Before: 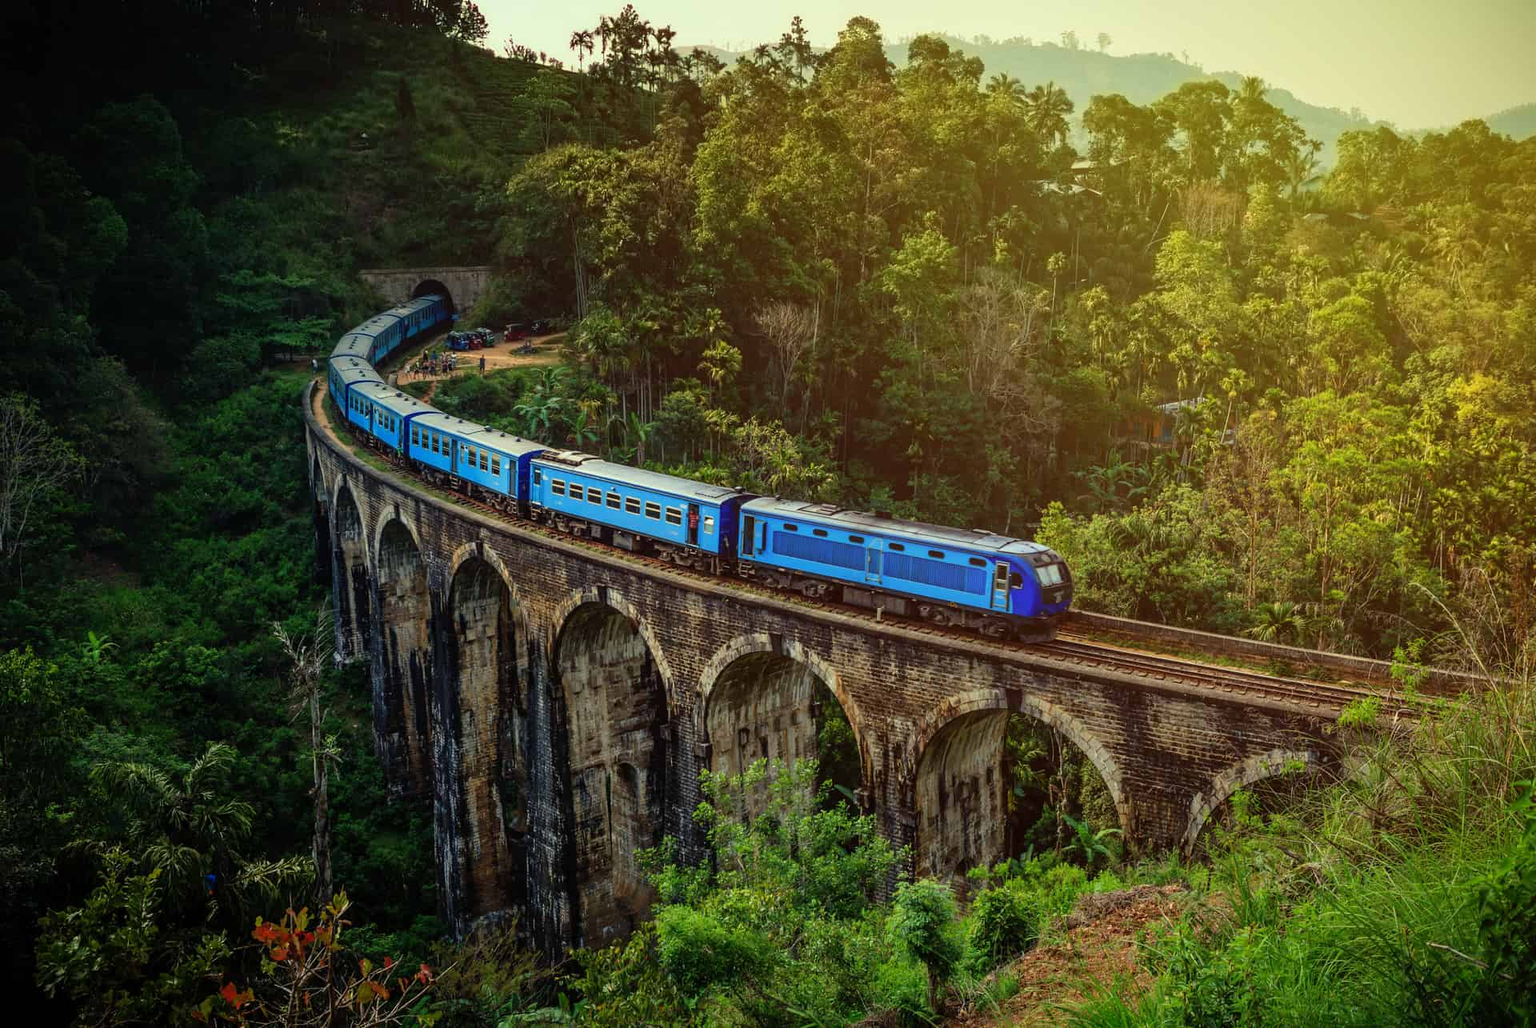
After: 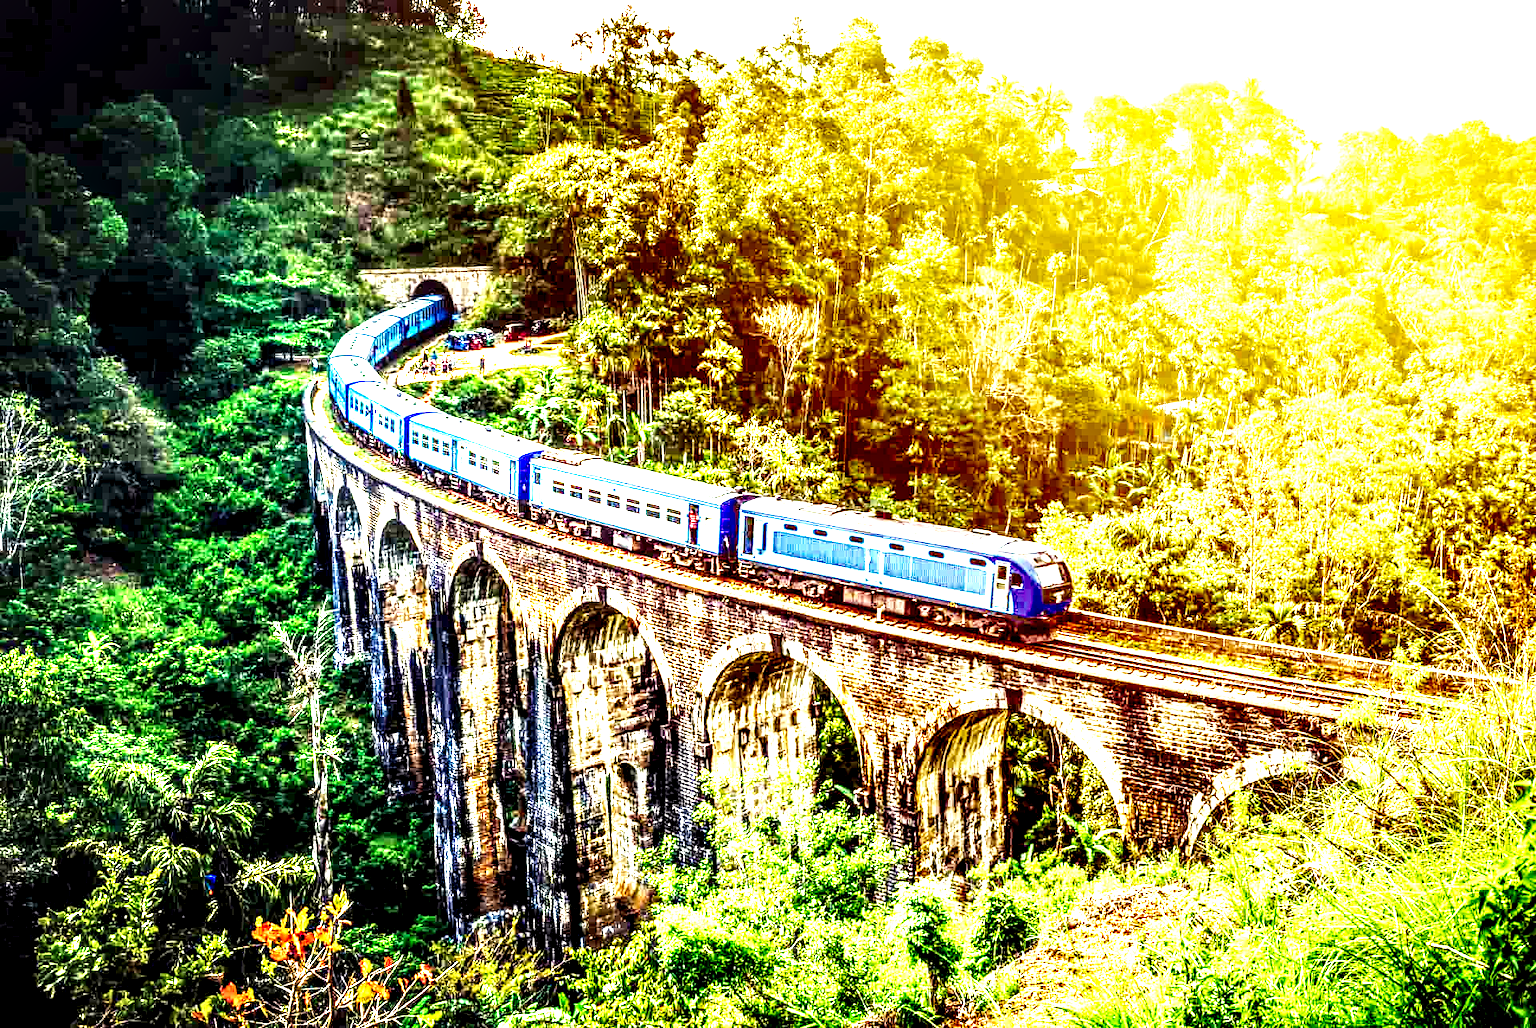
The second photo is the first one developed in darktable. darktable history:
local contrast: highlights 115%, shadows 42%, detail 293%
color balance rgb: shadows lift › chroma 3%, shadows lift › hue 280.8°, power › hue 330°, highlights gain › chroma 3%, highlights gain › hue 75.6°, global offset › luminance 0.7%, perceptual saturation grading › global saturation 20%, perceptual saturation grading › highlights -25%, perceptual saturation grading › shadows 50%, global vibrance 20.33%
base curve: curves: ch0 [(0, 0) (0.007, 0.004) (0.027, 0.03) (0.046, 0.07) (0.207, 0.54) (0.442, 0.872) (0.673, 0.972) (1, 1)], preserve colors none
exposure: black level correction 0, exposure 1.741 EV, compensate exposure bias true, compensate highlight preservation false
